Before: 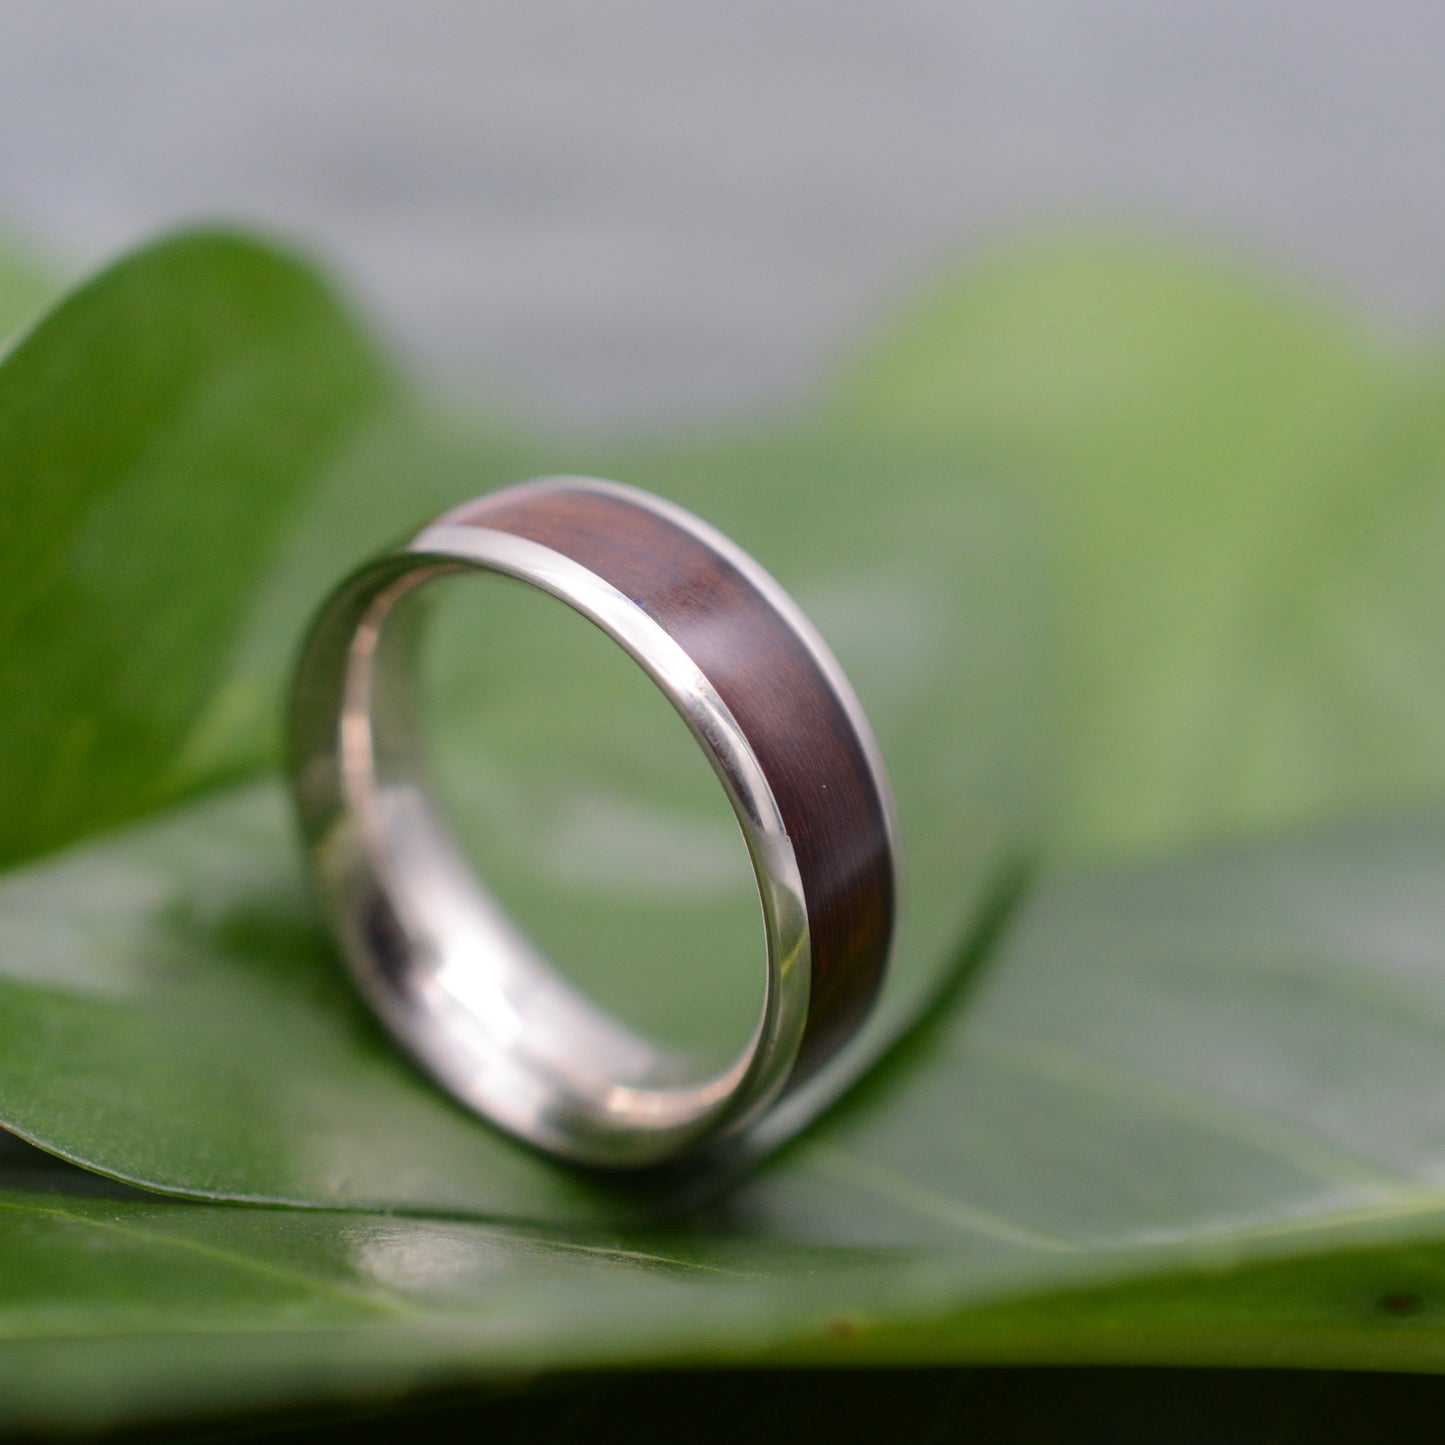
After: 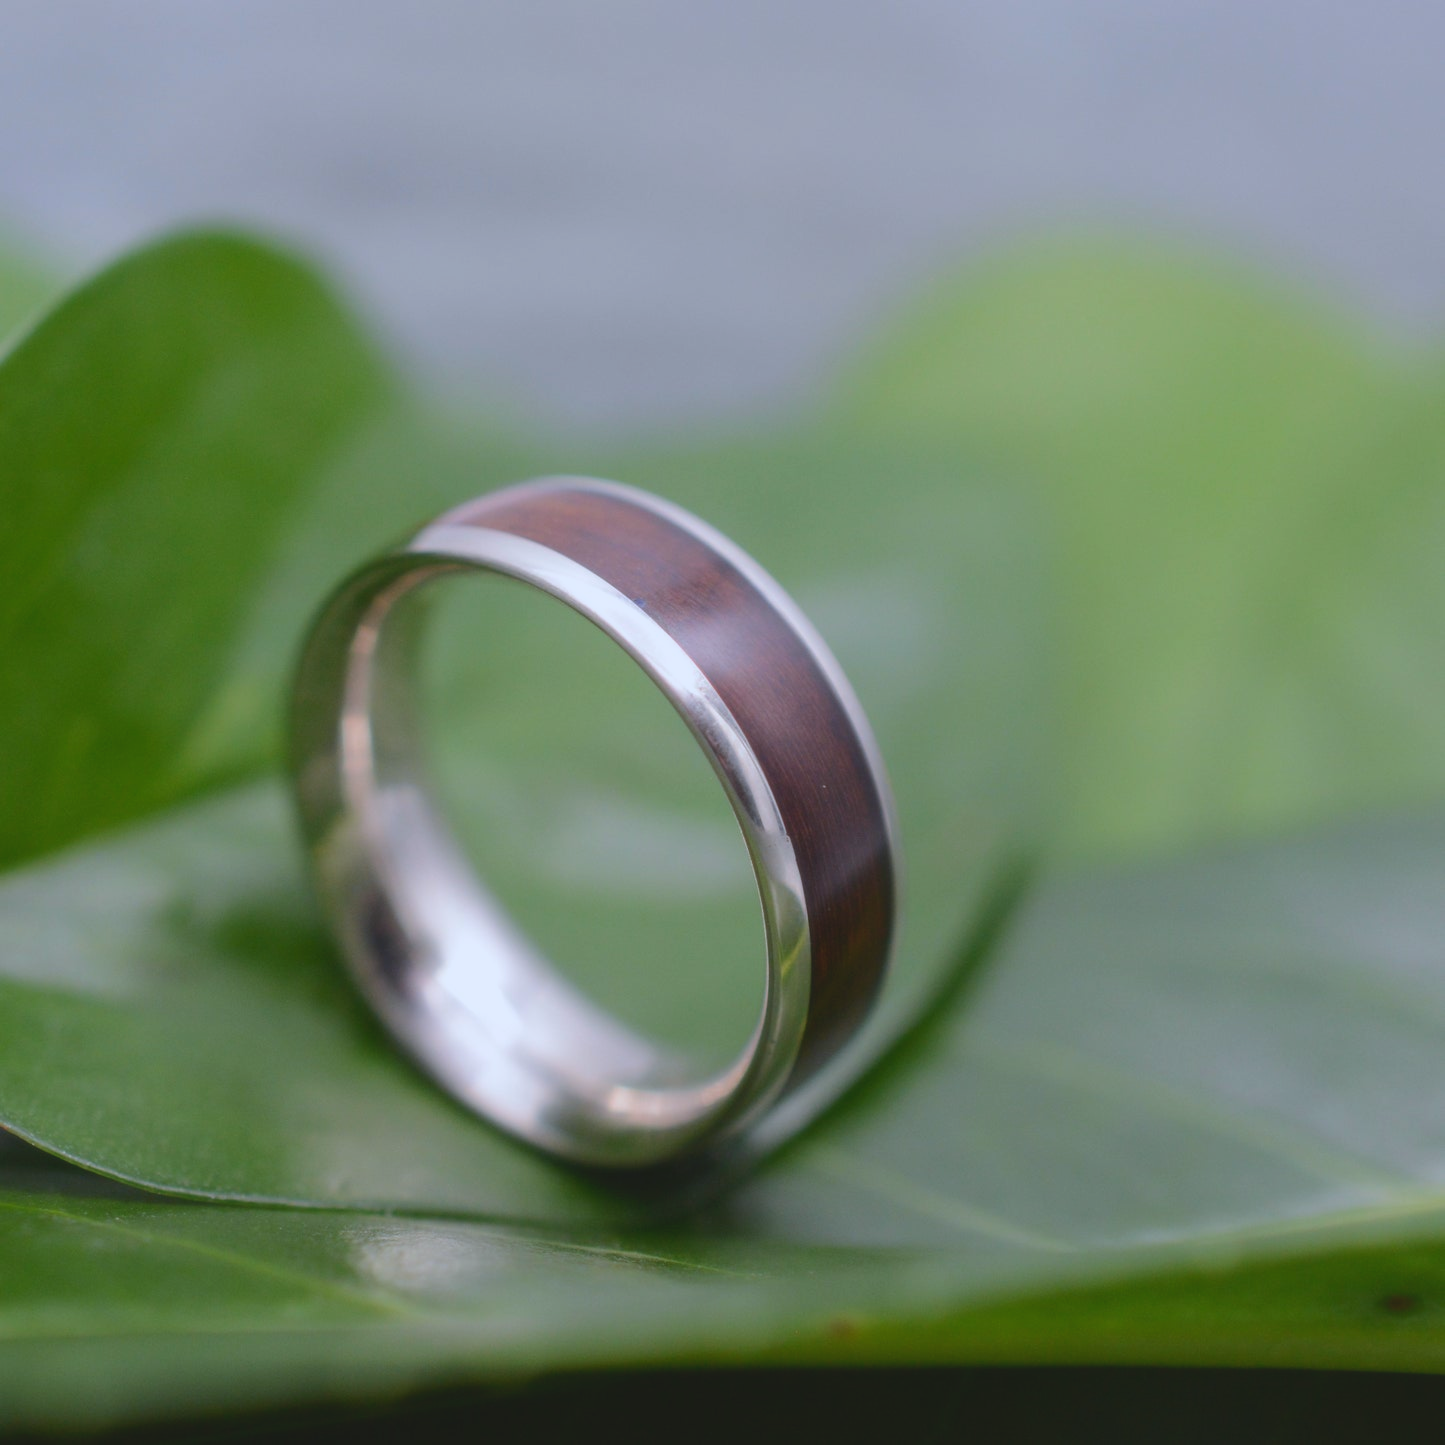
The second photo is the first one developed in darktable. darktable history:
lowpass: radius 0.1, contrast 0.85, saturation 1.1, unbound 0
white balance: red 0.954, blue 1.079
soften: size 10%, saturation 50%, brightness 0.2 EV, mix 10%
